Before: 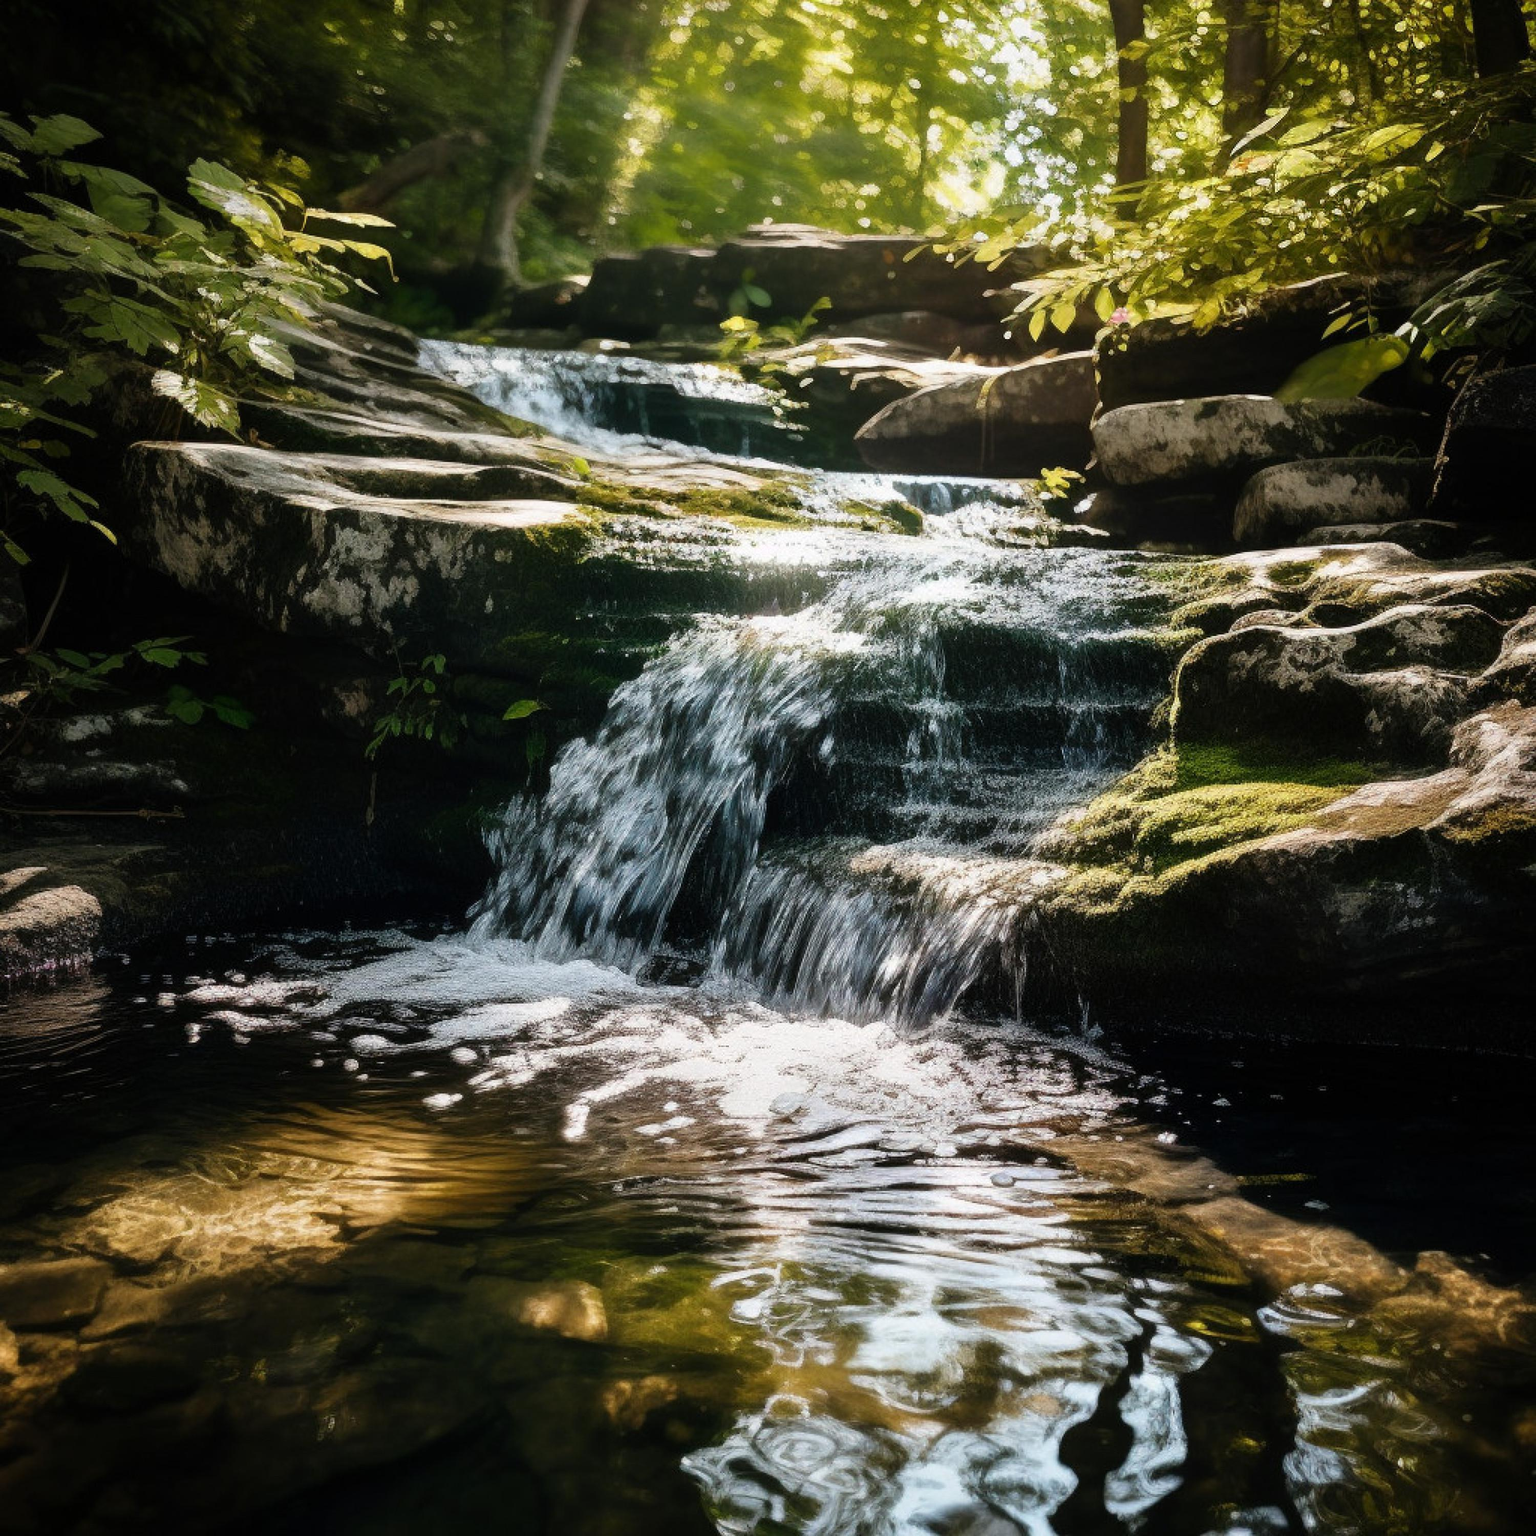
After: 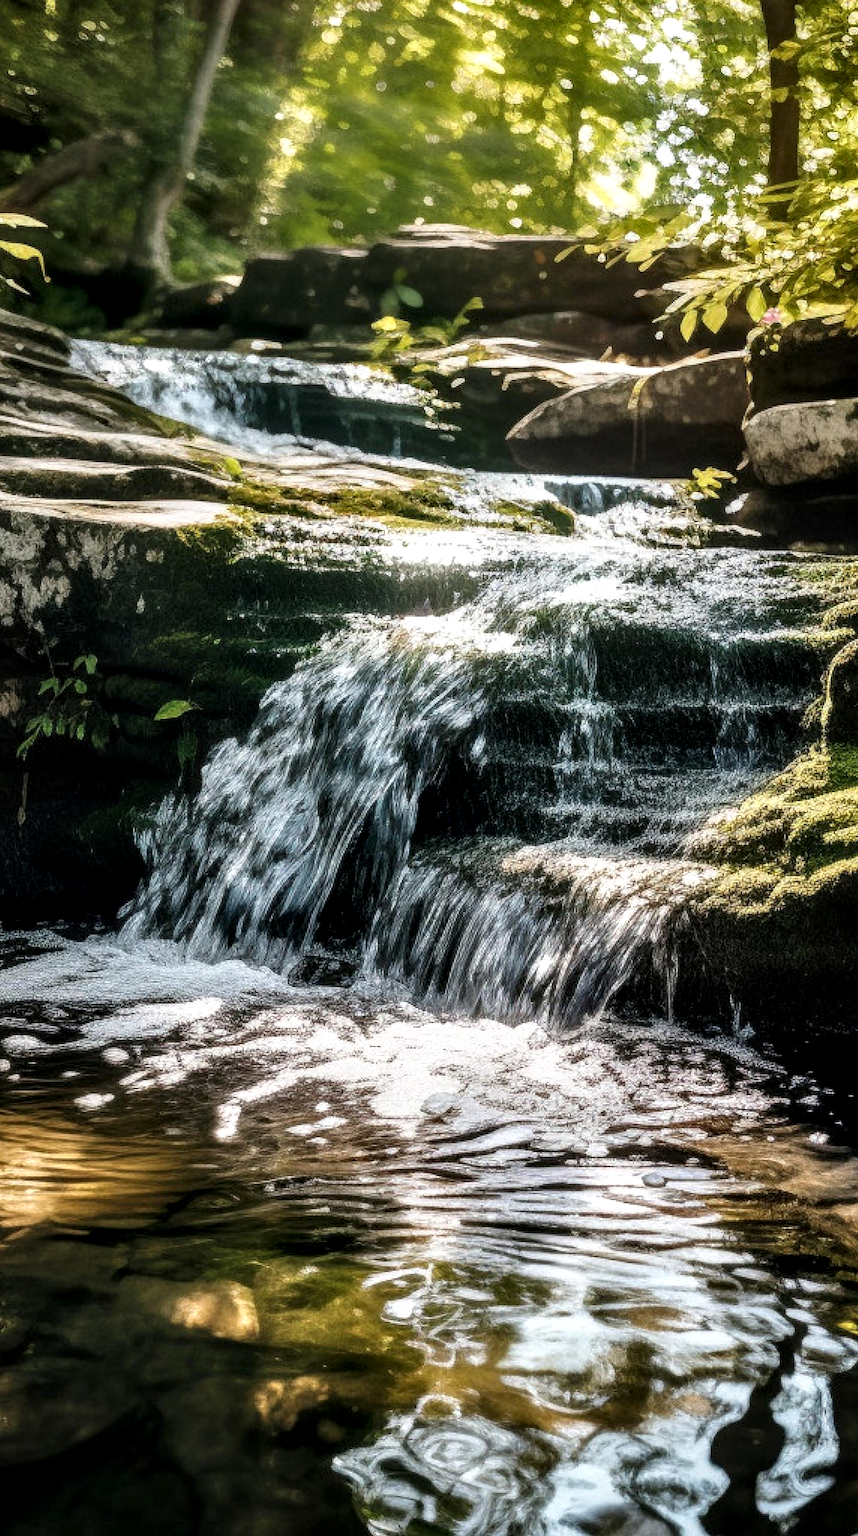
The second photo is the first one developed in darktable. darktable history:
shadows and highlights: shadows 36.14, highlights -27.72, soften with gaussian
crop and rotate: left 22.704%, right 21.389%
local contrast: detail 150%
